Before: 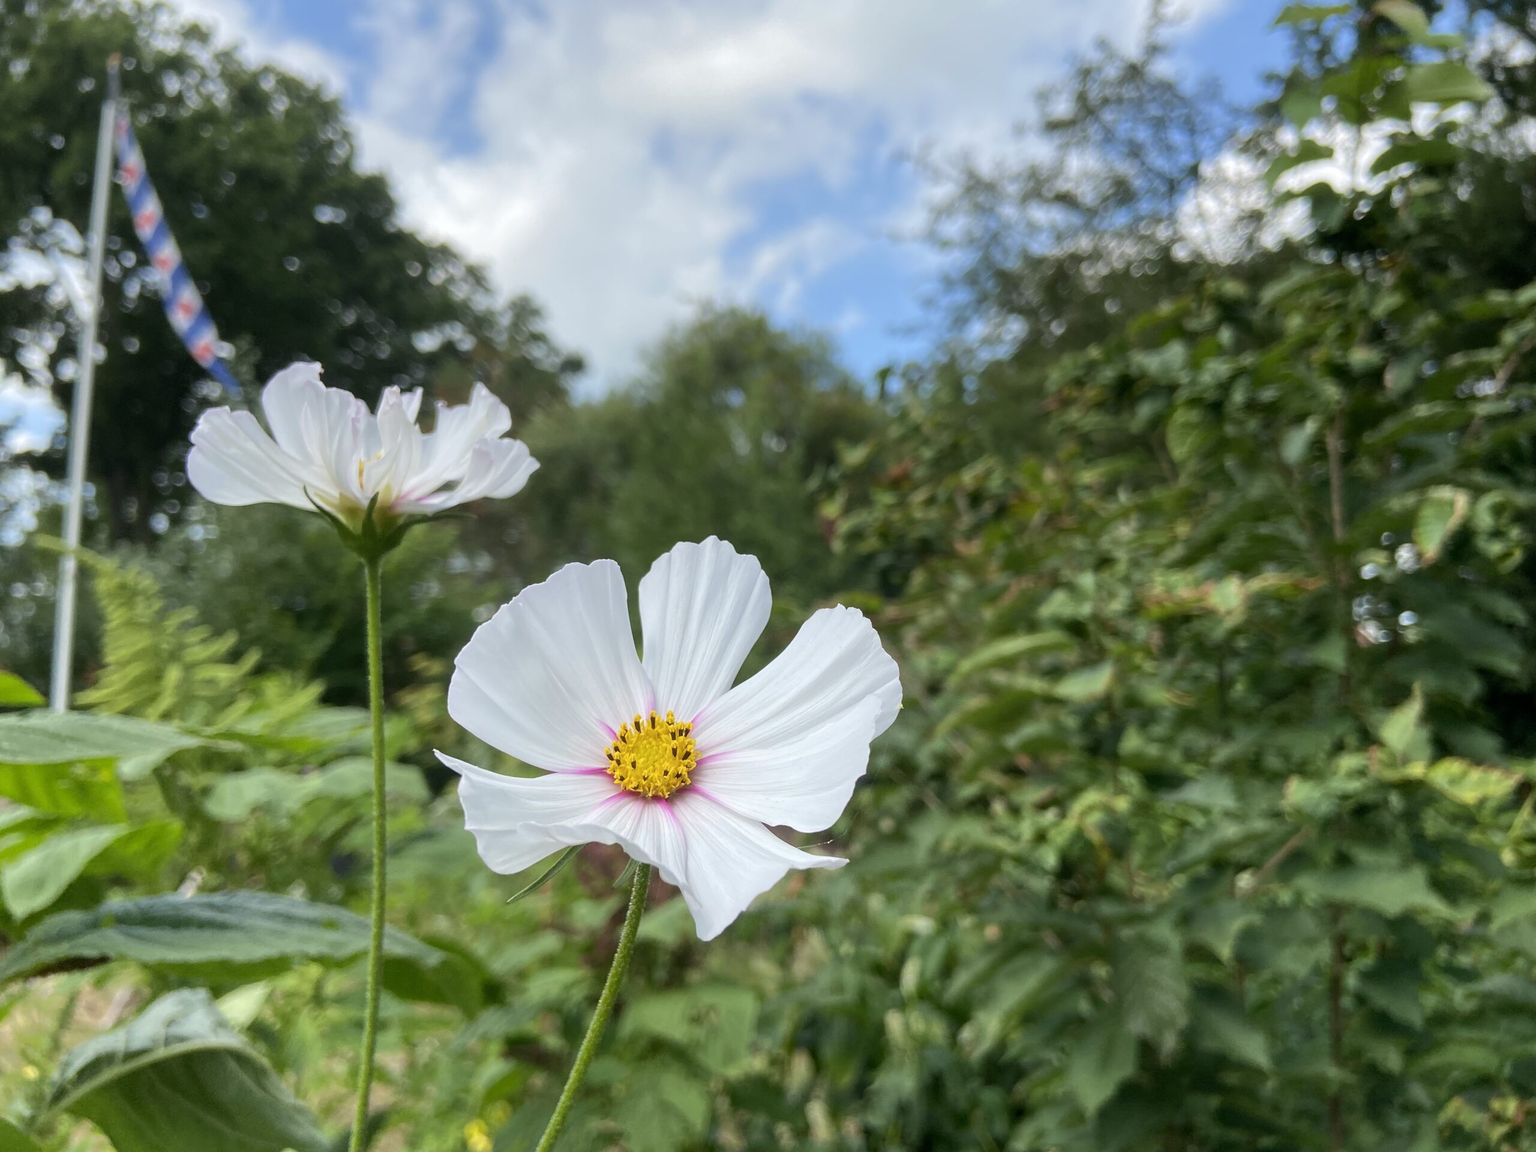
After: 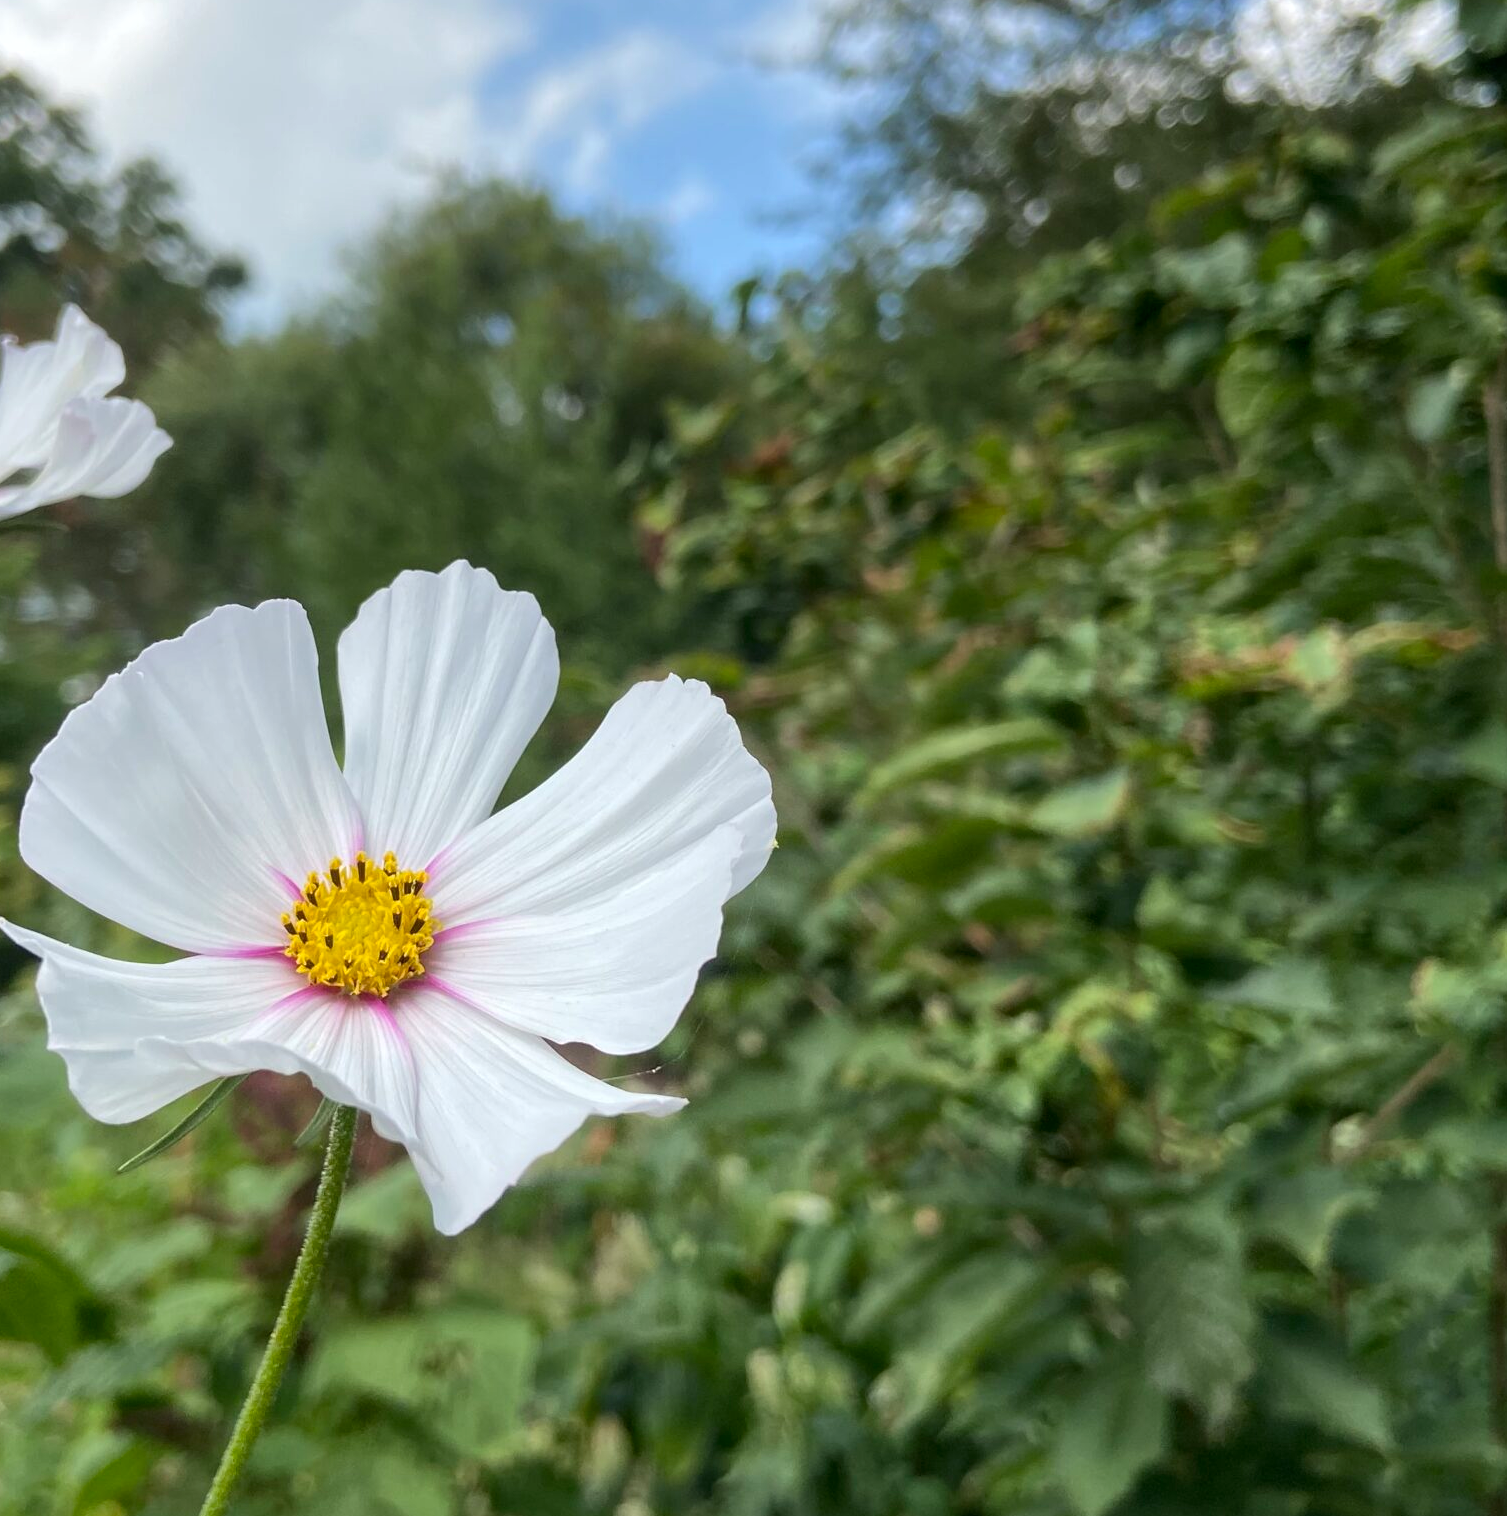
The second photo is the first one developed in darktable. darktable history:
local contrast: mode bilateral grid, contrast 20, coarseness 51, detail 120%, midtone range 0.2
crop and rotate: left 28.424%, top 17.348%, right 12.685%, bottom 3.677%
contrast brightness saturation: saturation -0.047
